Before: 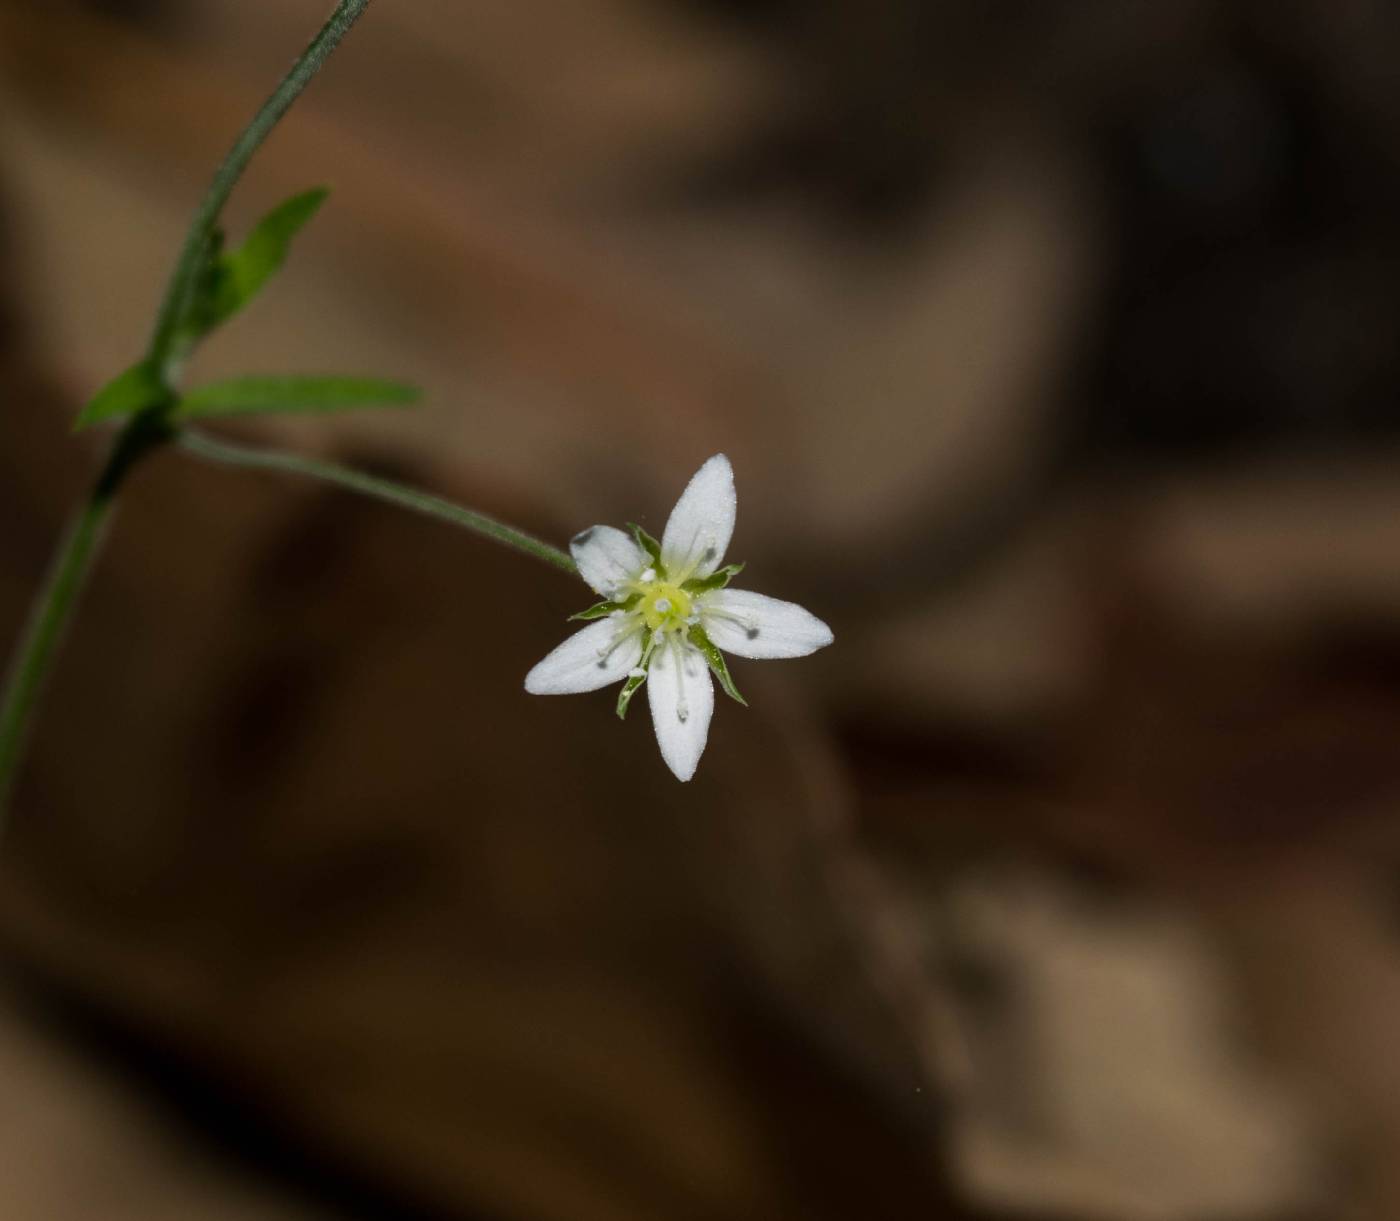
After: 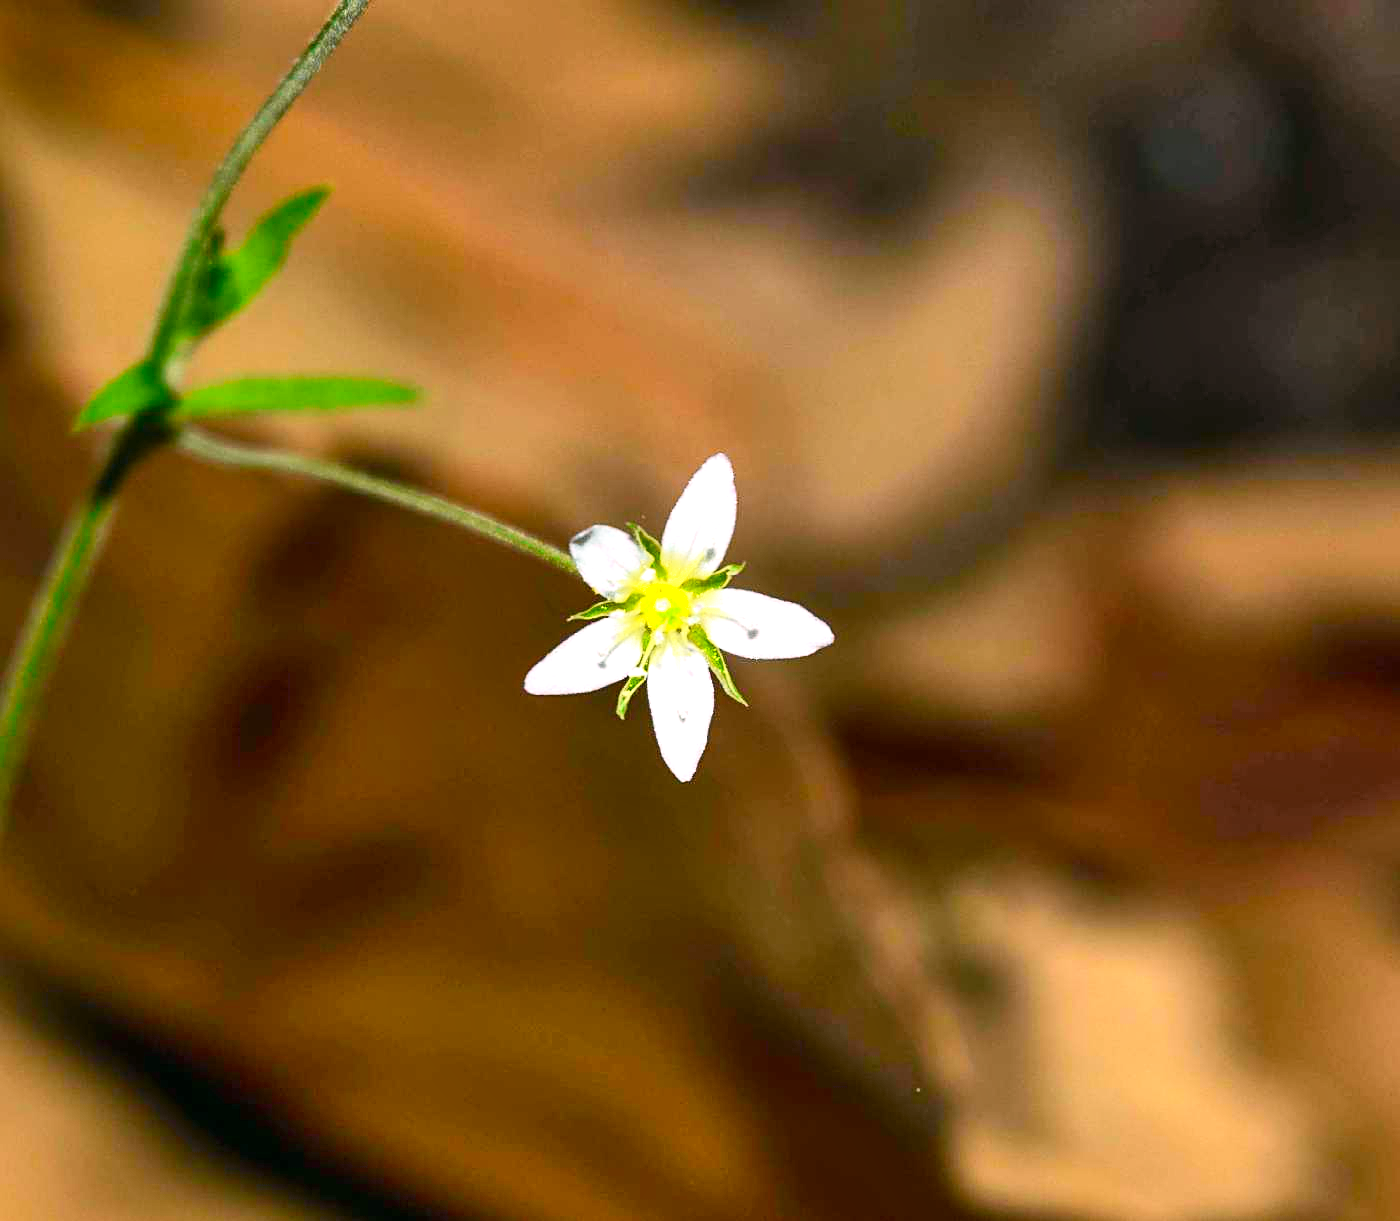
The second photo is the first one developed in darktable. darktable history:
exposure: black level correction 0, exposure 1.199 EV, compensate highlight preservation false
tone curve: curves: ch0 [(0, 0) (0.055, 0.057) (0.258, 0.307) (0.434, 0.543) (0.517, 0.657) (0.745, 0.874) (1, 1)]; ch1 [(0, 0) (0.346, 0.307) (0.418, 0.383) (0.46, 0.439) (0.482, 0.493) (0.502, 0.503) (0.517, 0.514) (0.55, 0.561) (0.588, 0.603) (0.646, 0.688) (1, 1)]; ch2 [(0, 0) (0.346, 0.34) (0.431, 0.45) (0.485, 0.499) (0.5, 0.503) (0.527, 0.525) (0.545, 0.562) (0.679, 0.706) (1, 1)], color space Lab, independent channels, preserve colors none
shadows and highlights: low approximation 0.01, soften with gaussian
sharpen: amount 0.497
color correction: highlights a* -7.54, highlights b* 1.43, shadows a* -3.56, saturation 1.45
color calibration: output R [1.063, -0.012, -0.003, 0], output B [-0.079, 0.047, 1, 0], gray › normalize channels true, illuminant as shot in camera, x 0.358, y 0.373, temperature 4628.91 K, gamut compression 0.028
